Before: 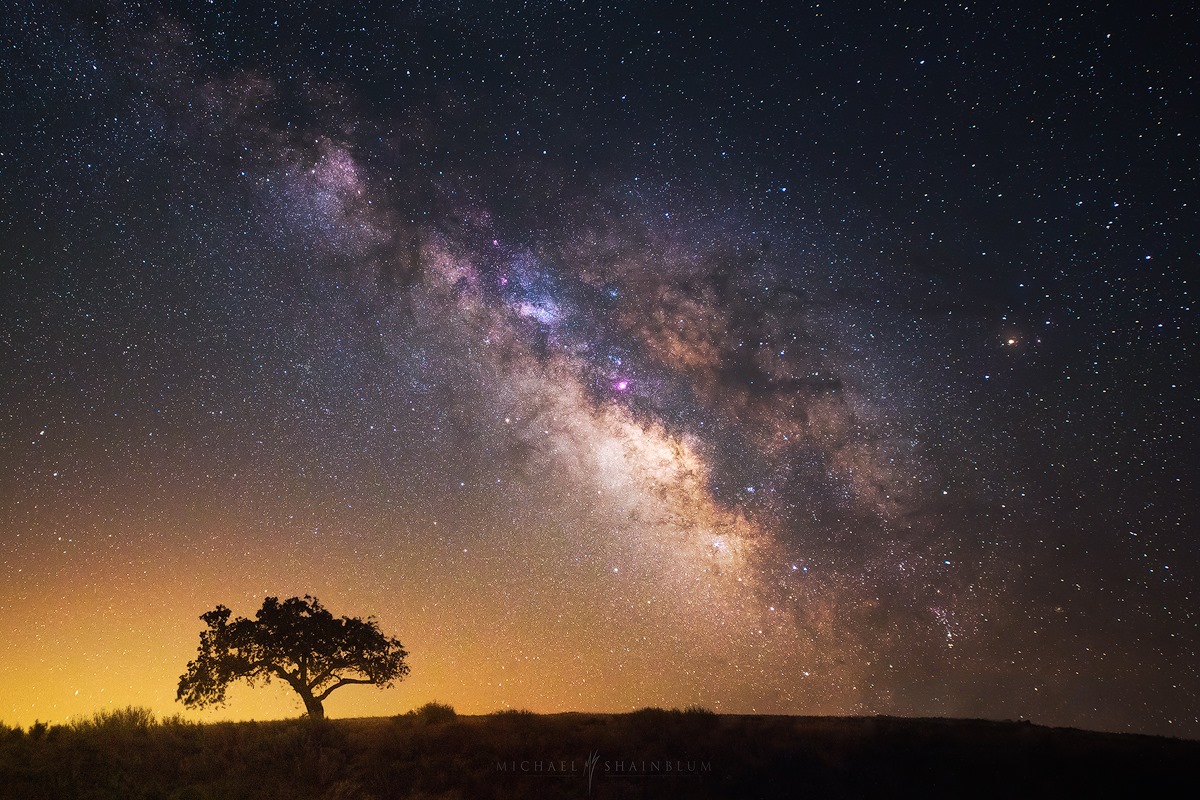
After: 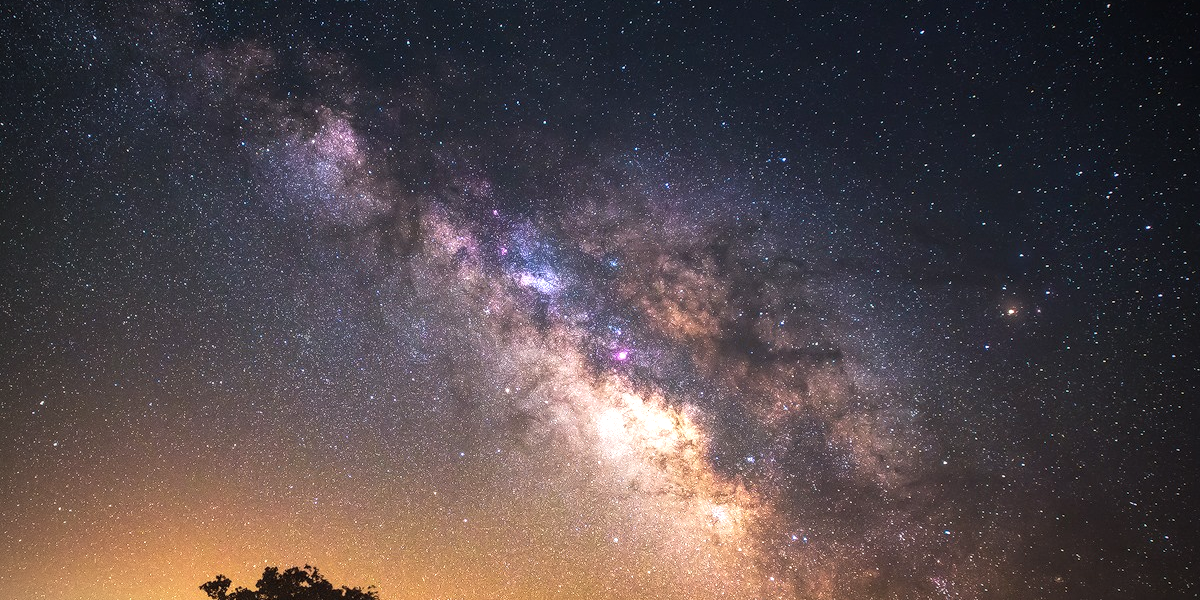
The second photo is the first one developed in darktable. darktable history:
exposure: black level correction 0, exposure 0.5 EV, compensate exposure bias true, compensate highlight preservation false
local contrast: on, module defaults
vignetting: fall-off start 79.88%
crop: top 3.857%, bottom 21.132%
